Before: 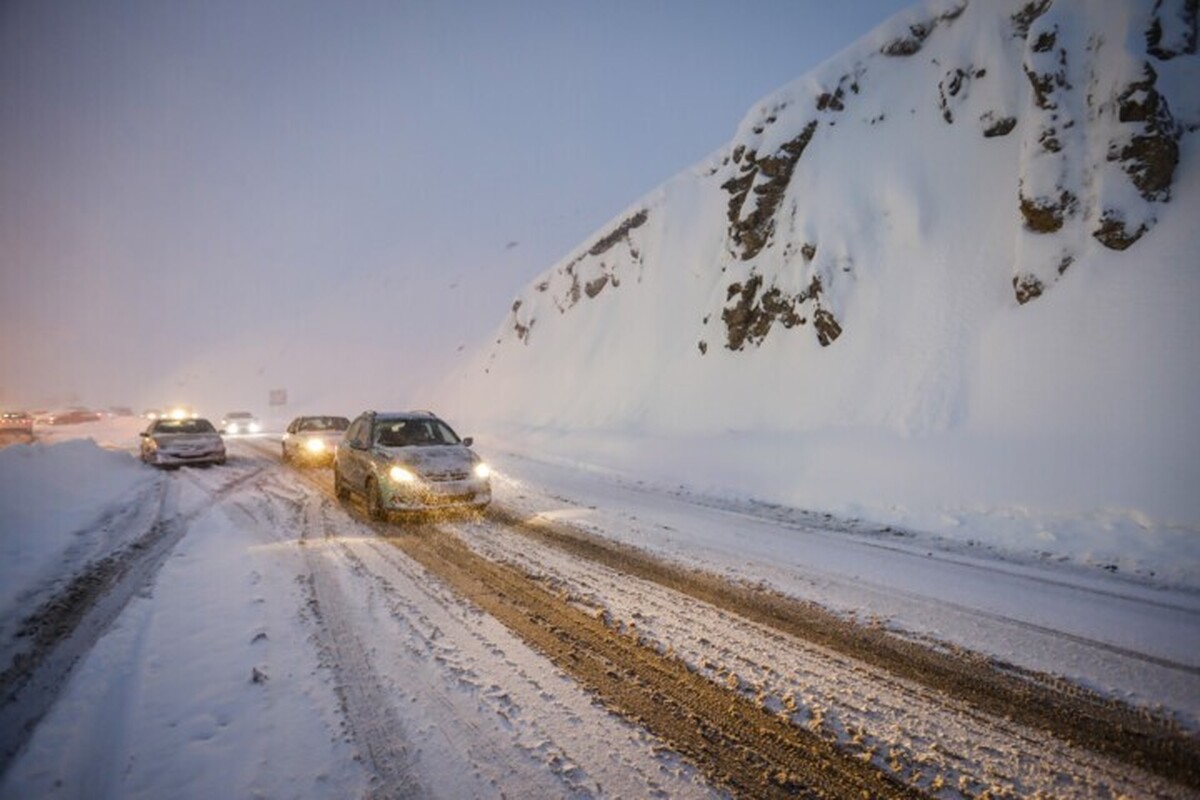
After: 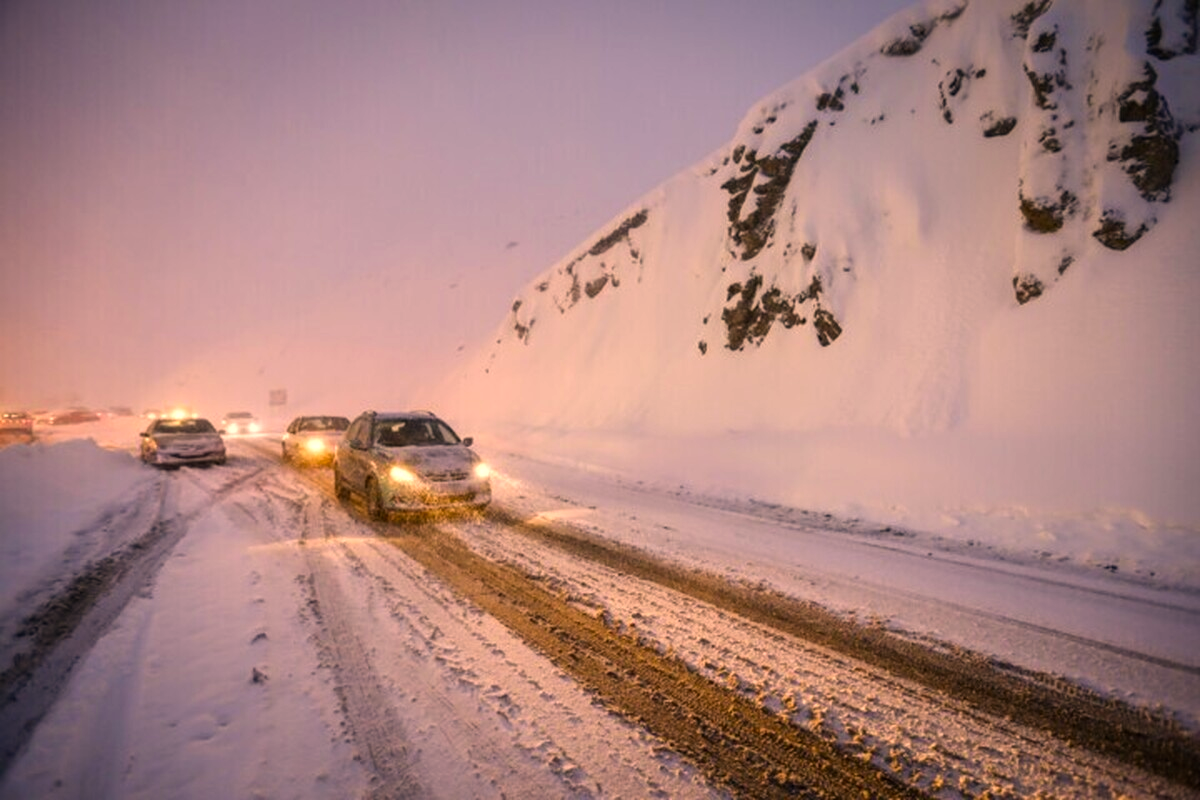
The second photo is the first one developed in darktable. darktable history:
color balance: contrast 10%
color correction: highlights a* 21.88, highlights b* 22.25
